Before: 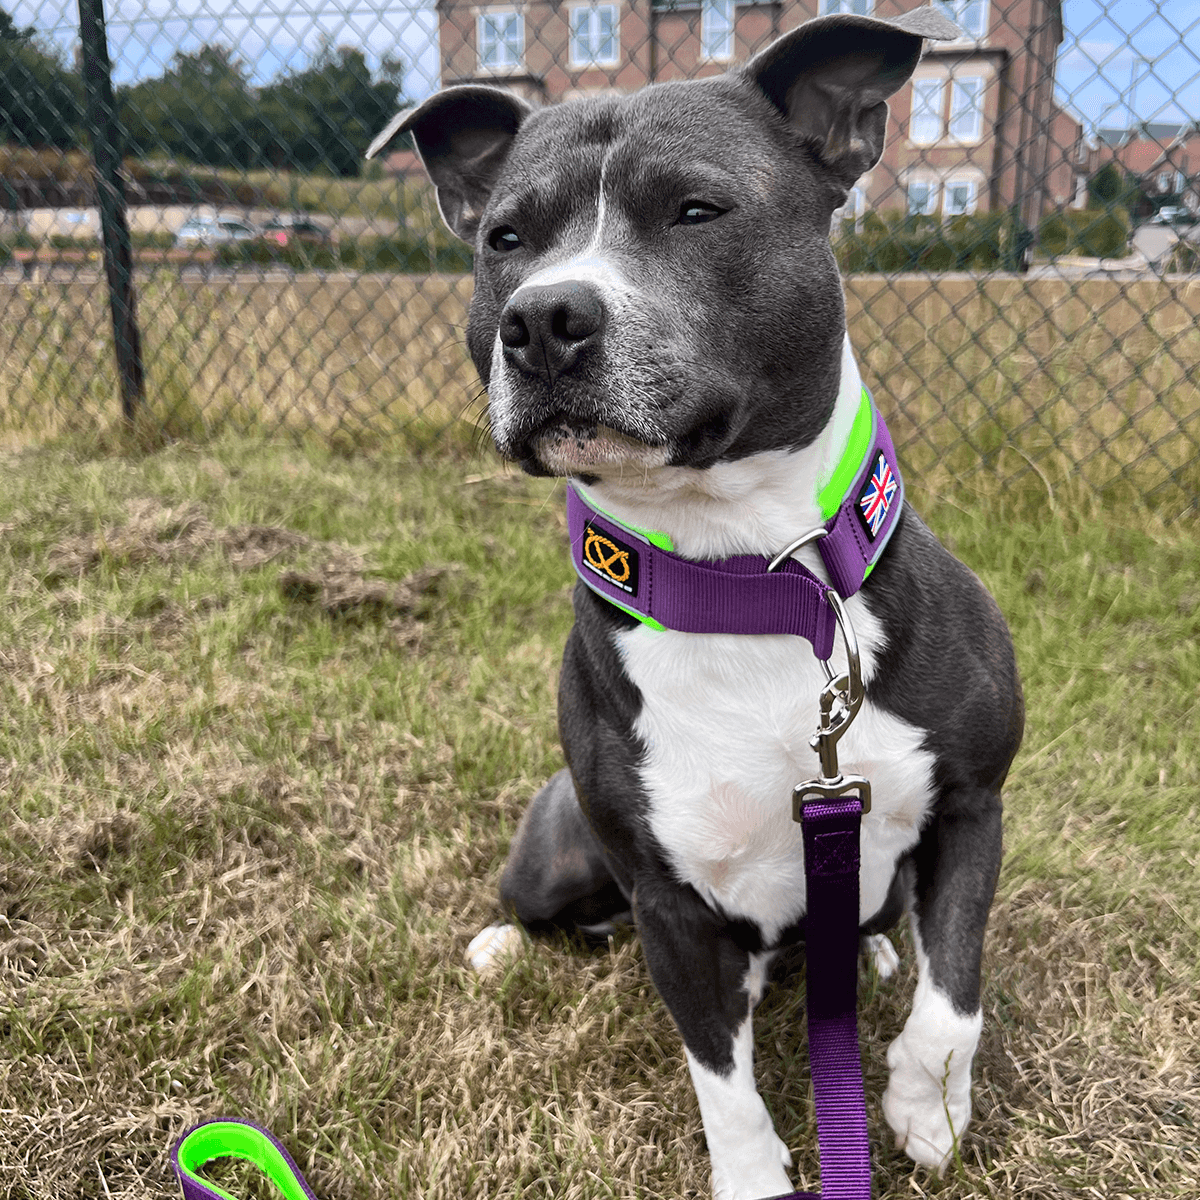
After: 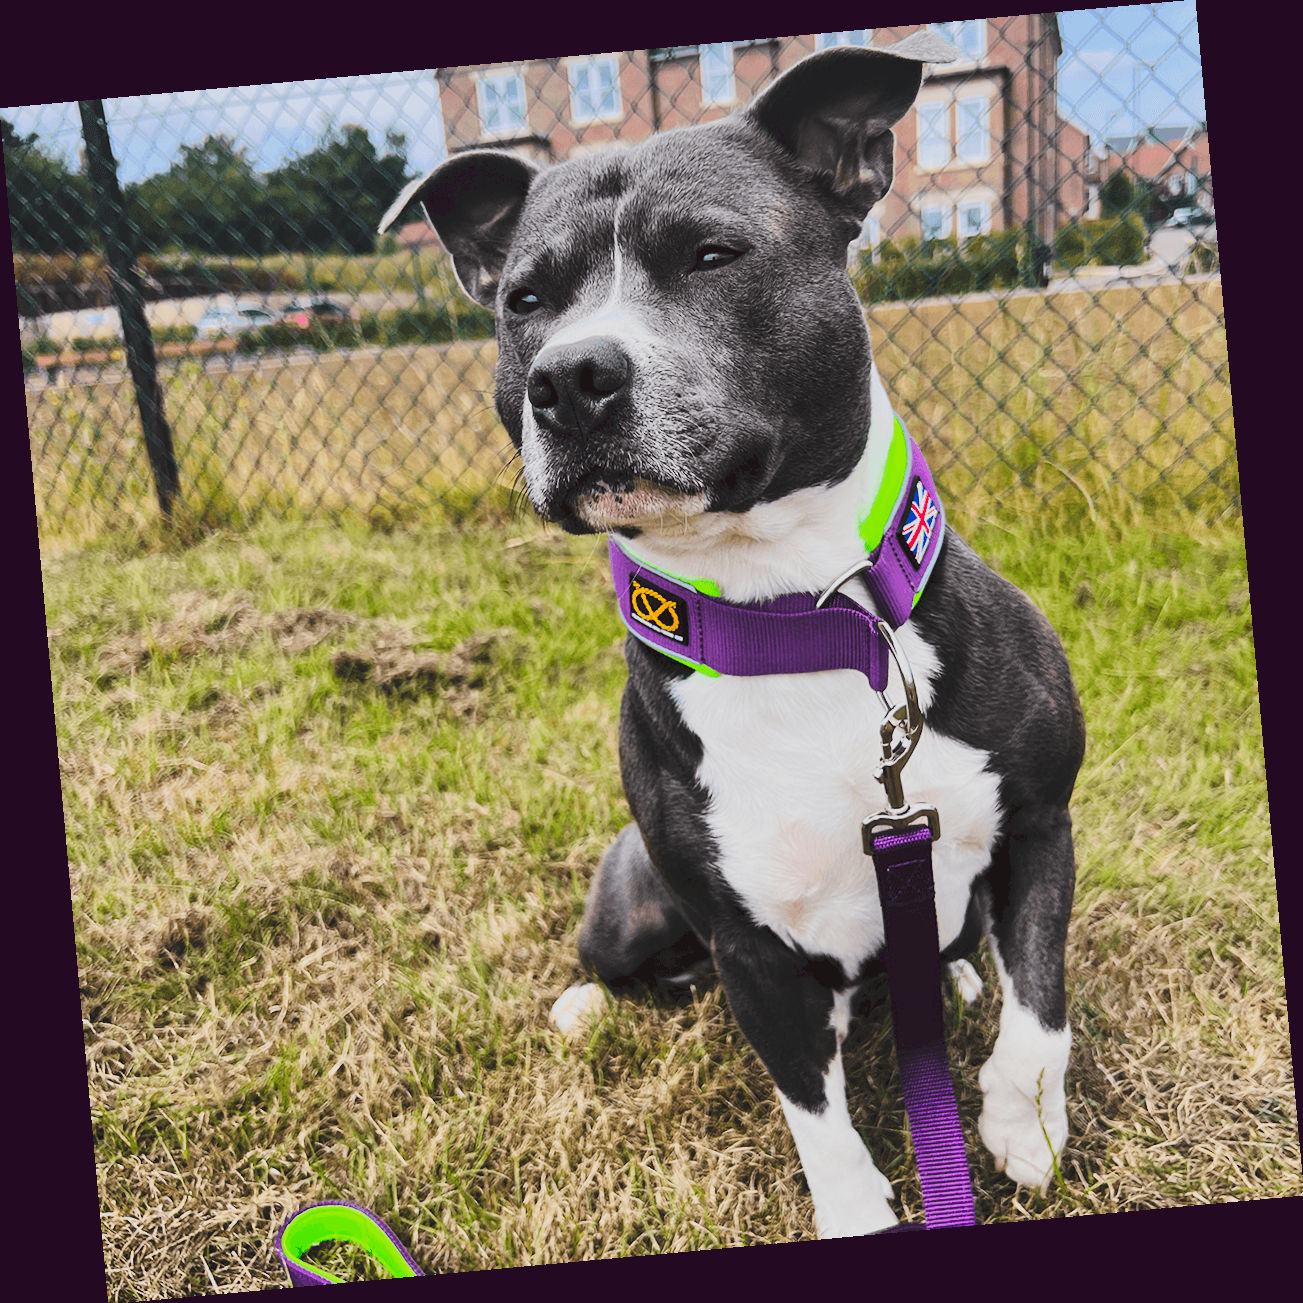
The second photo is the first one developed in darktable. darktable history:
color balance: output saturation 120%
rotate and perspective: rotation -5.2°, automatic cropping off
filmic rgb: black relative exposure -7.15 EV, white relative exposure 5.36 EV, hardness 3.02, color science v6 (2022)
tone curve: curves: ch0 [(0, 0) (0.003, 0.117) (0.011, 0.125) (0.025, 0.133) (0.044, 0.144) (0.069, 0.152) (0.1, 0.167) (0.136, 0.186) (0.177, 0.21) (0.224, 0.244) (0.277, 0.295) (0.335, 0.357) (0.399, 0.445) (0.468, 0.531) (0.543, 0.629) (0.623, 0.716) (0.709, 0.803) (0.801, 0.876) (0.898, 0.939) (1, 1)], preserve colors none
